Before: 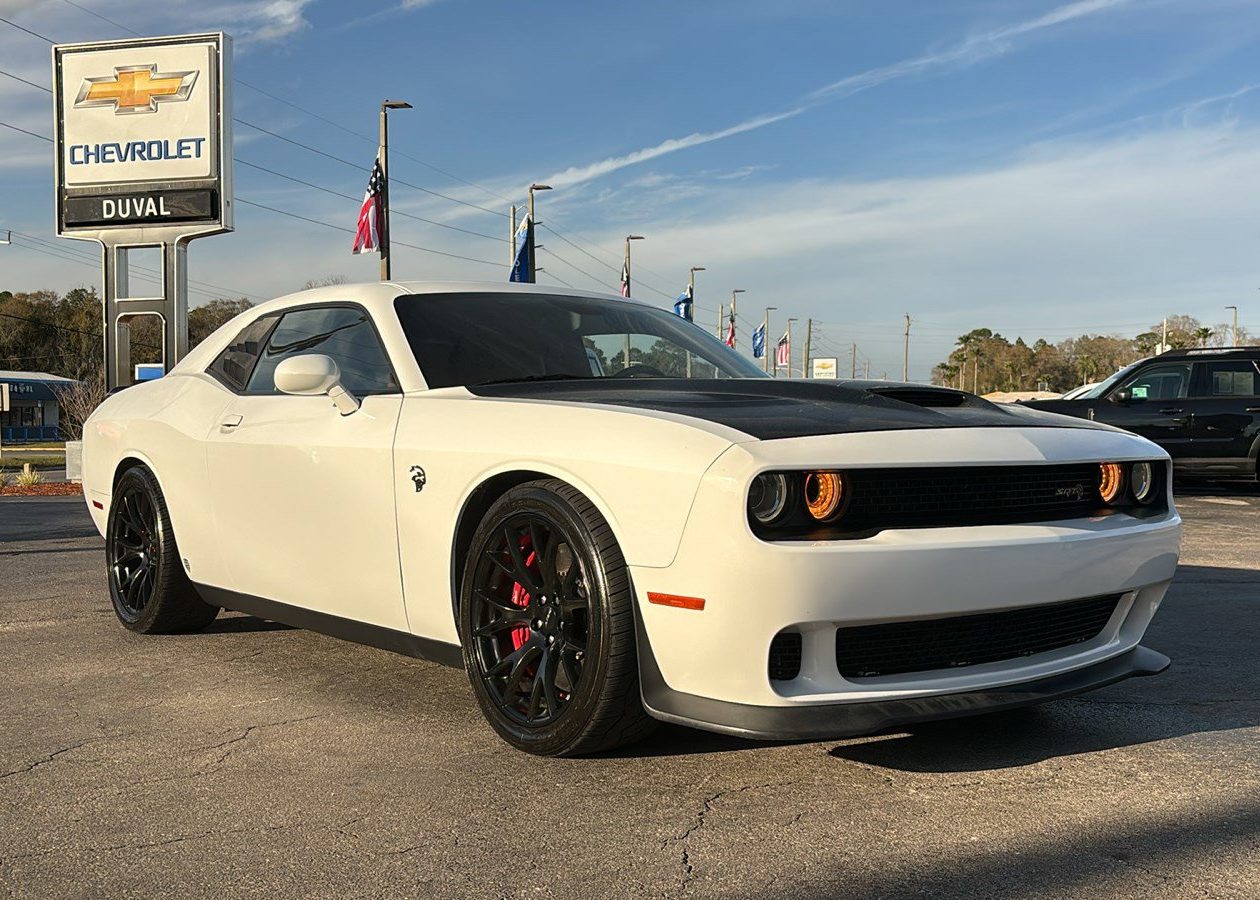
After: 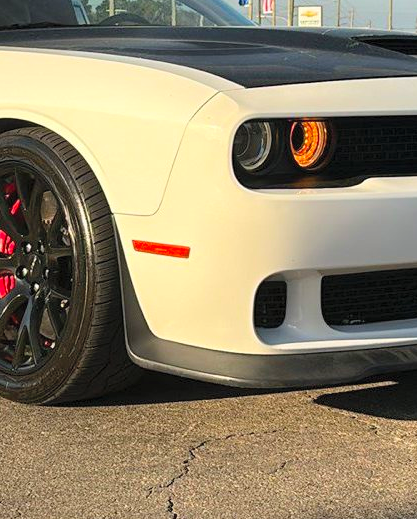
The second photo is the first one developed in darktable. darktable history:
contrast brightness saturation: contrast 0.07, brightness 0.18, saturation 0.4
crop: left 40.878%, top 39.176%, right 25.993%, bottom 3.081%
